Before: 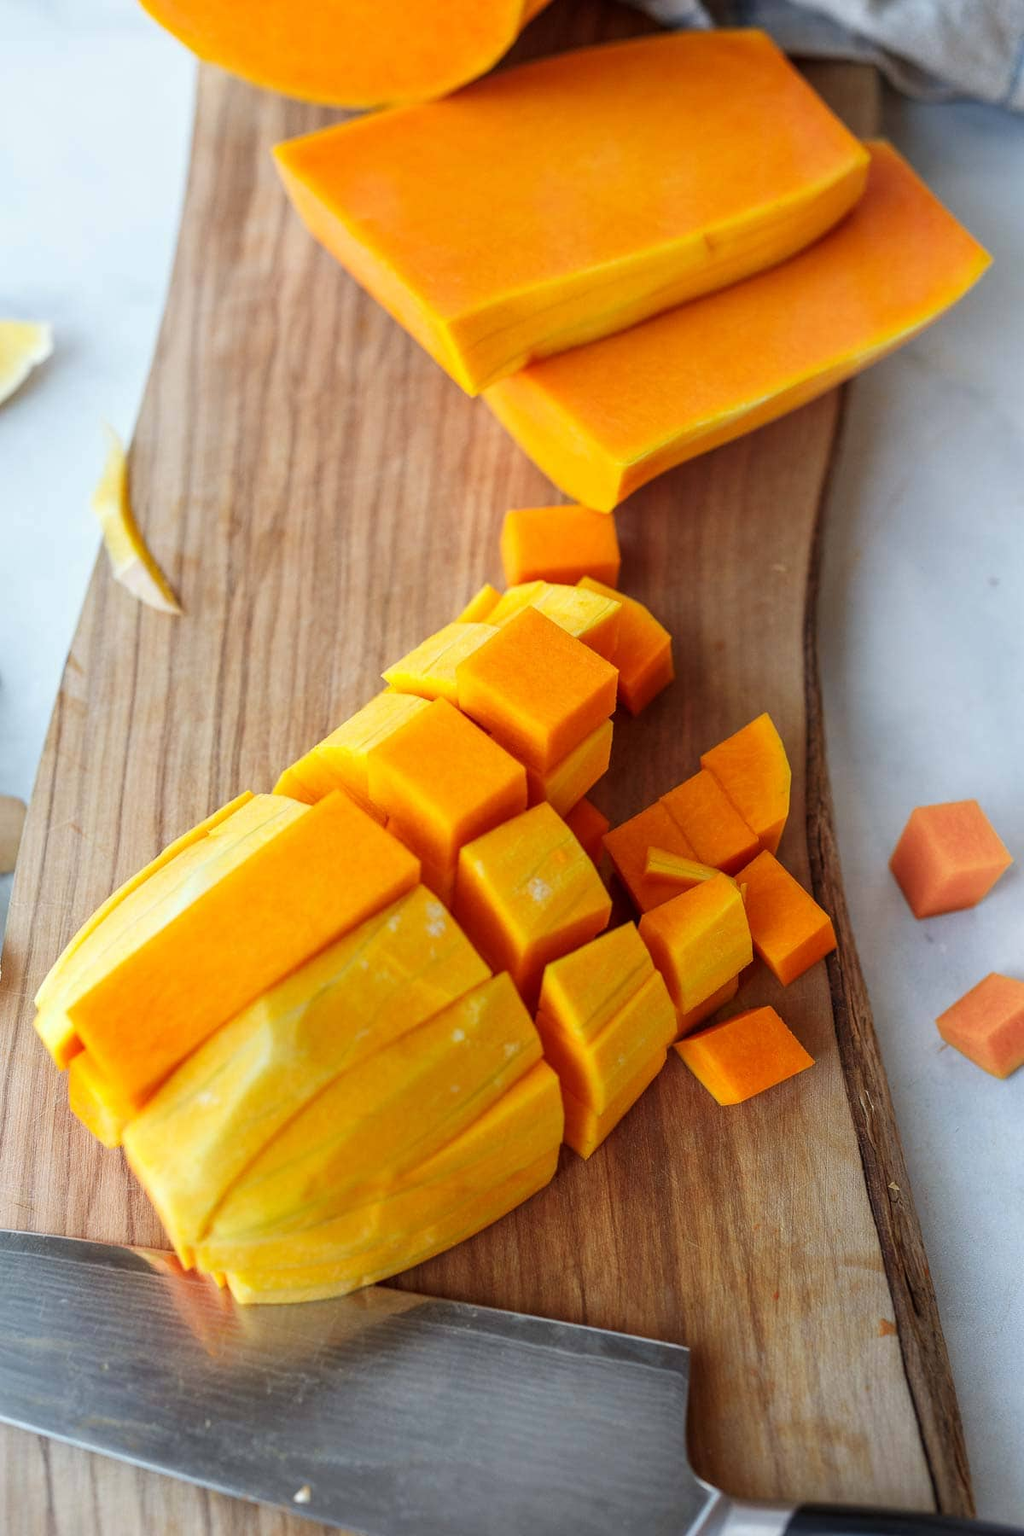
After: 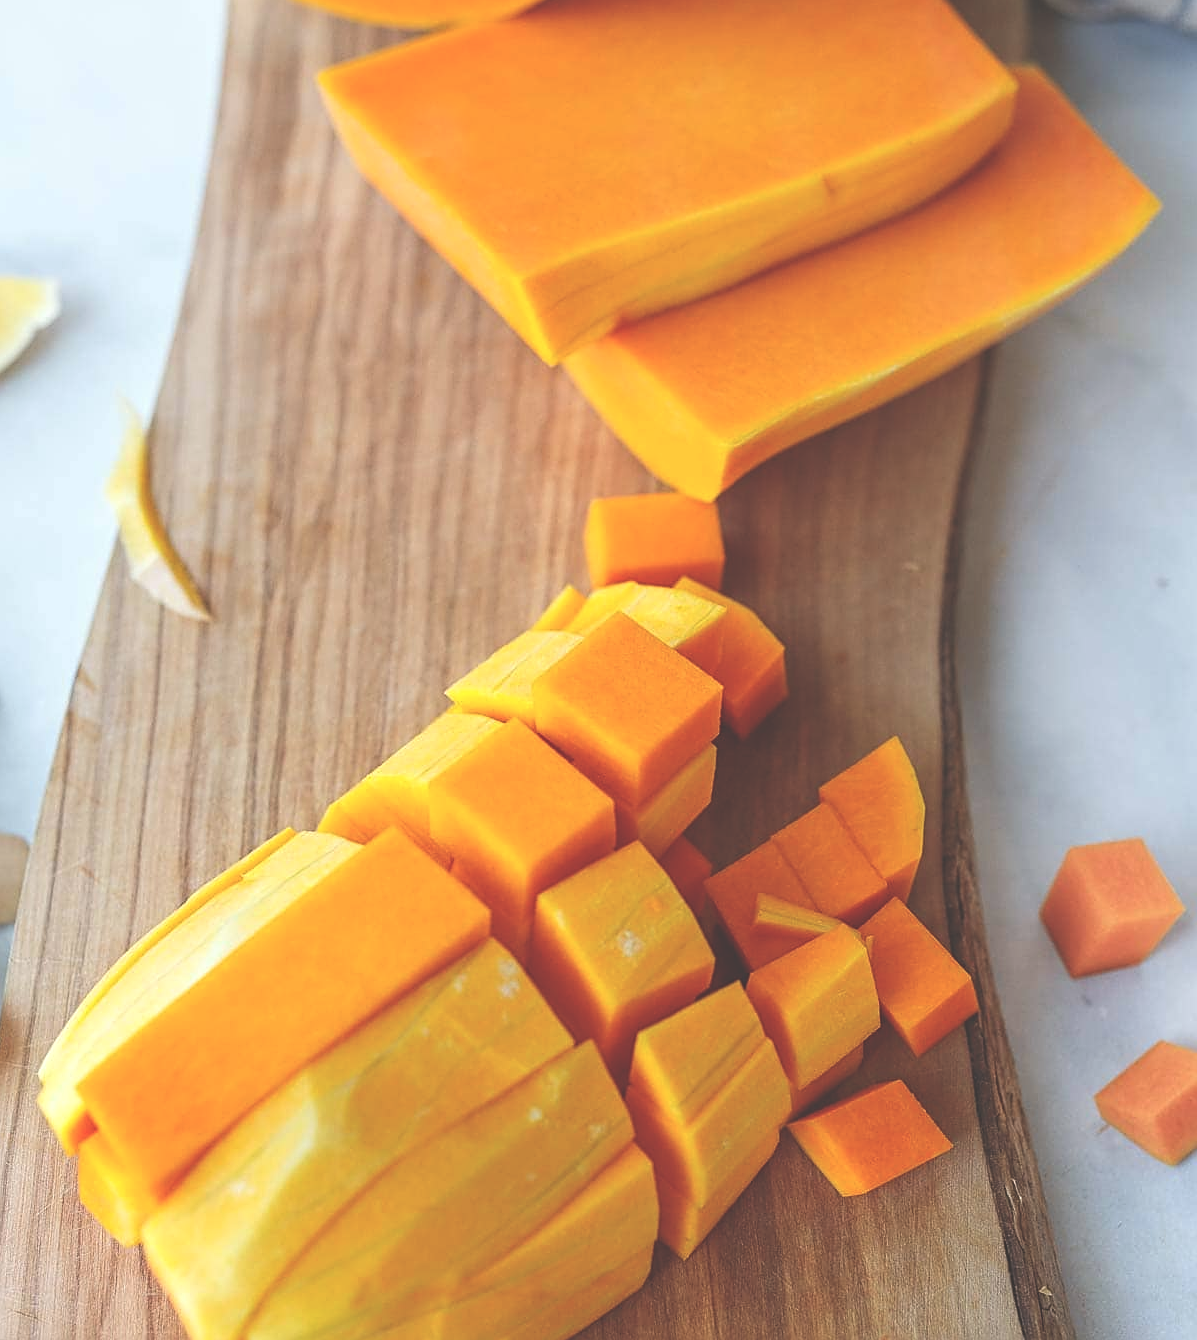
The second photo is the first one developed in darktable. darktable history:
exposure: black level correction -0.042, exposure 0.061 EV, compensate exposure bias true, compensate highlight preservation false
crop: left 0.238%, top 5.542%, bottom 19.899%
sharpen: on, module defaults
